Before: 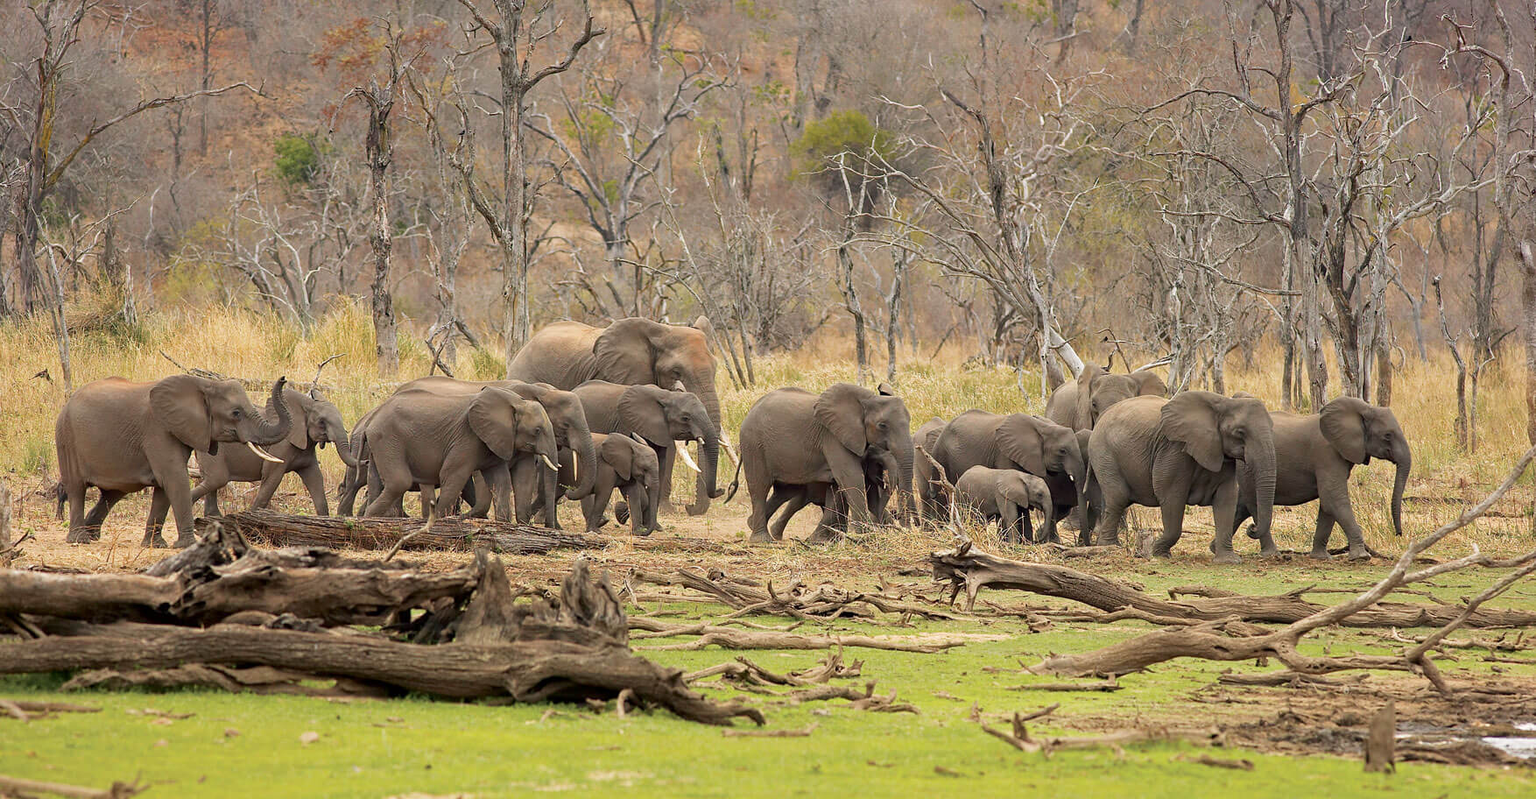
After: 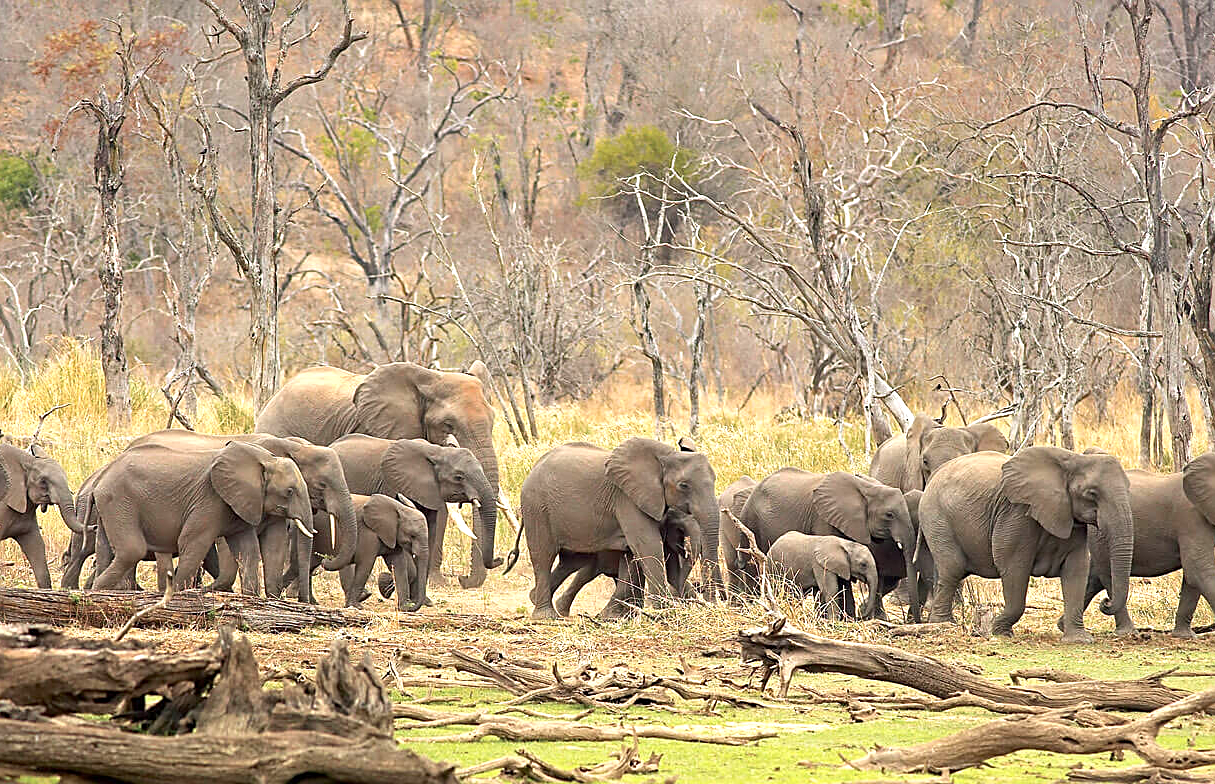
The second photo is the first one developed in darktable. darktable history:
crop: left 18.479%, right 12.2%, bottom 13.971%
sharpen: on, module defaults
exposure: exposure 0.74 EV, compensate highlight preservation false
